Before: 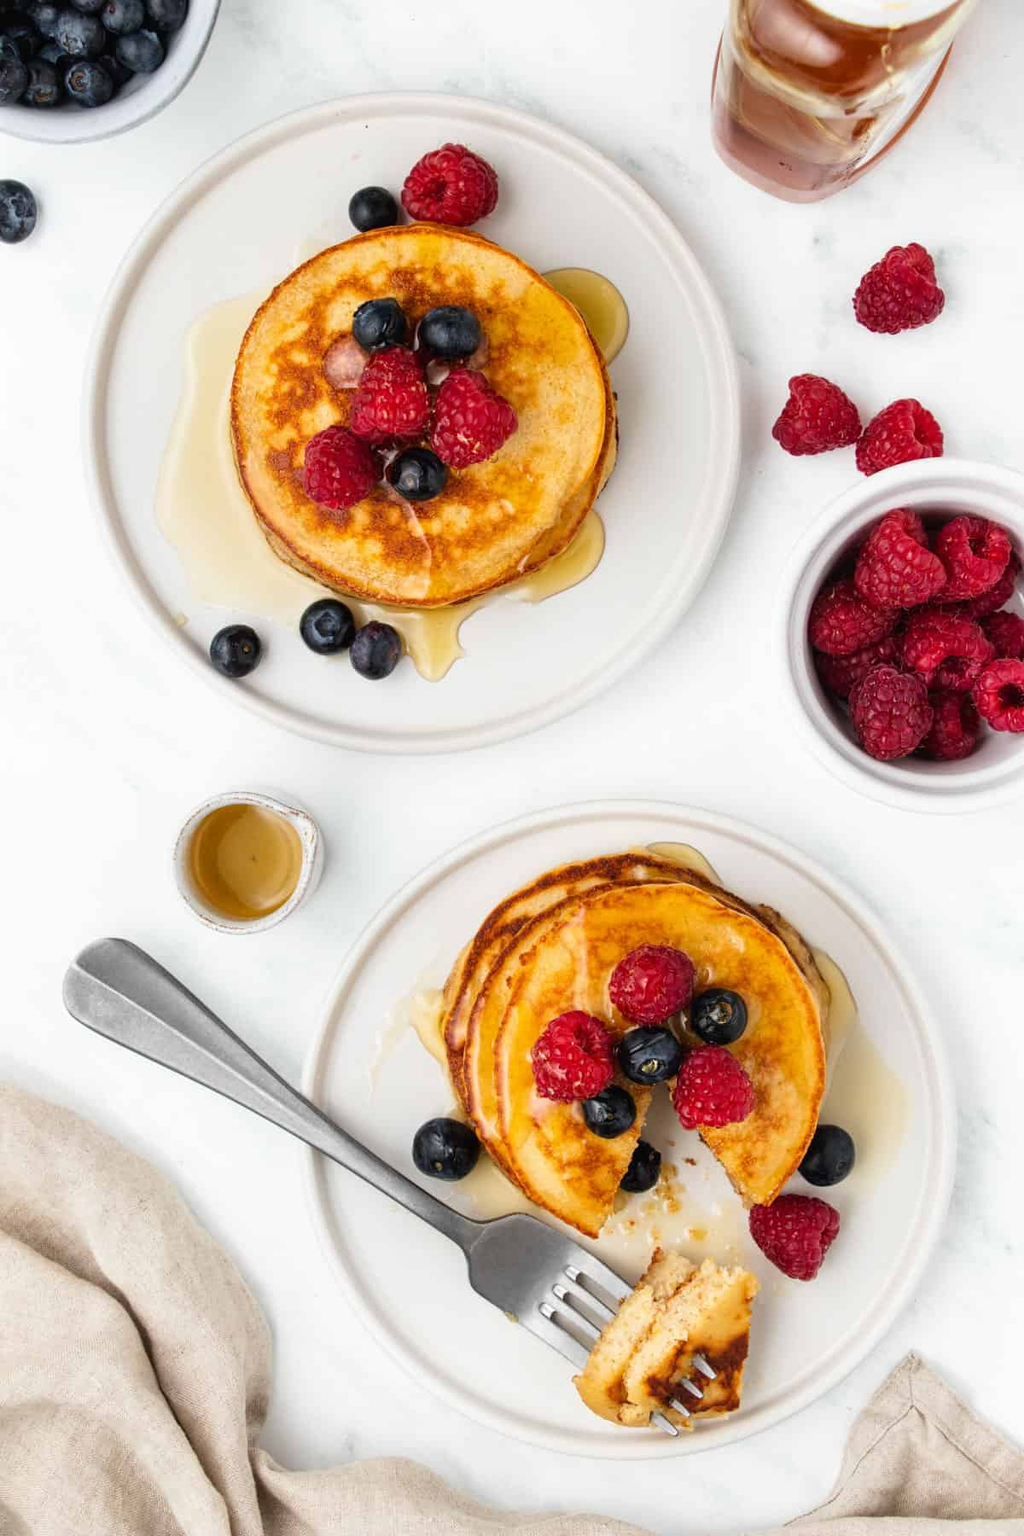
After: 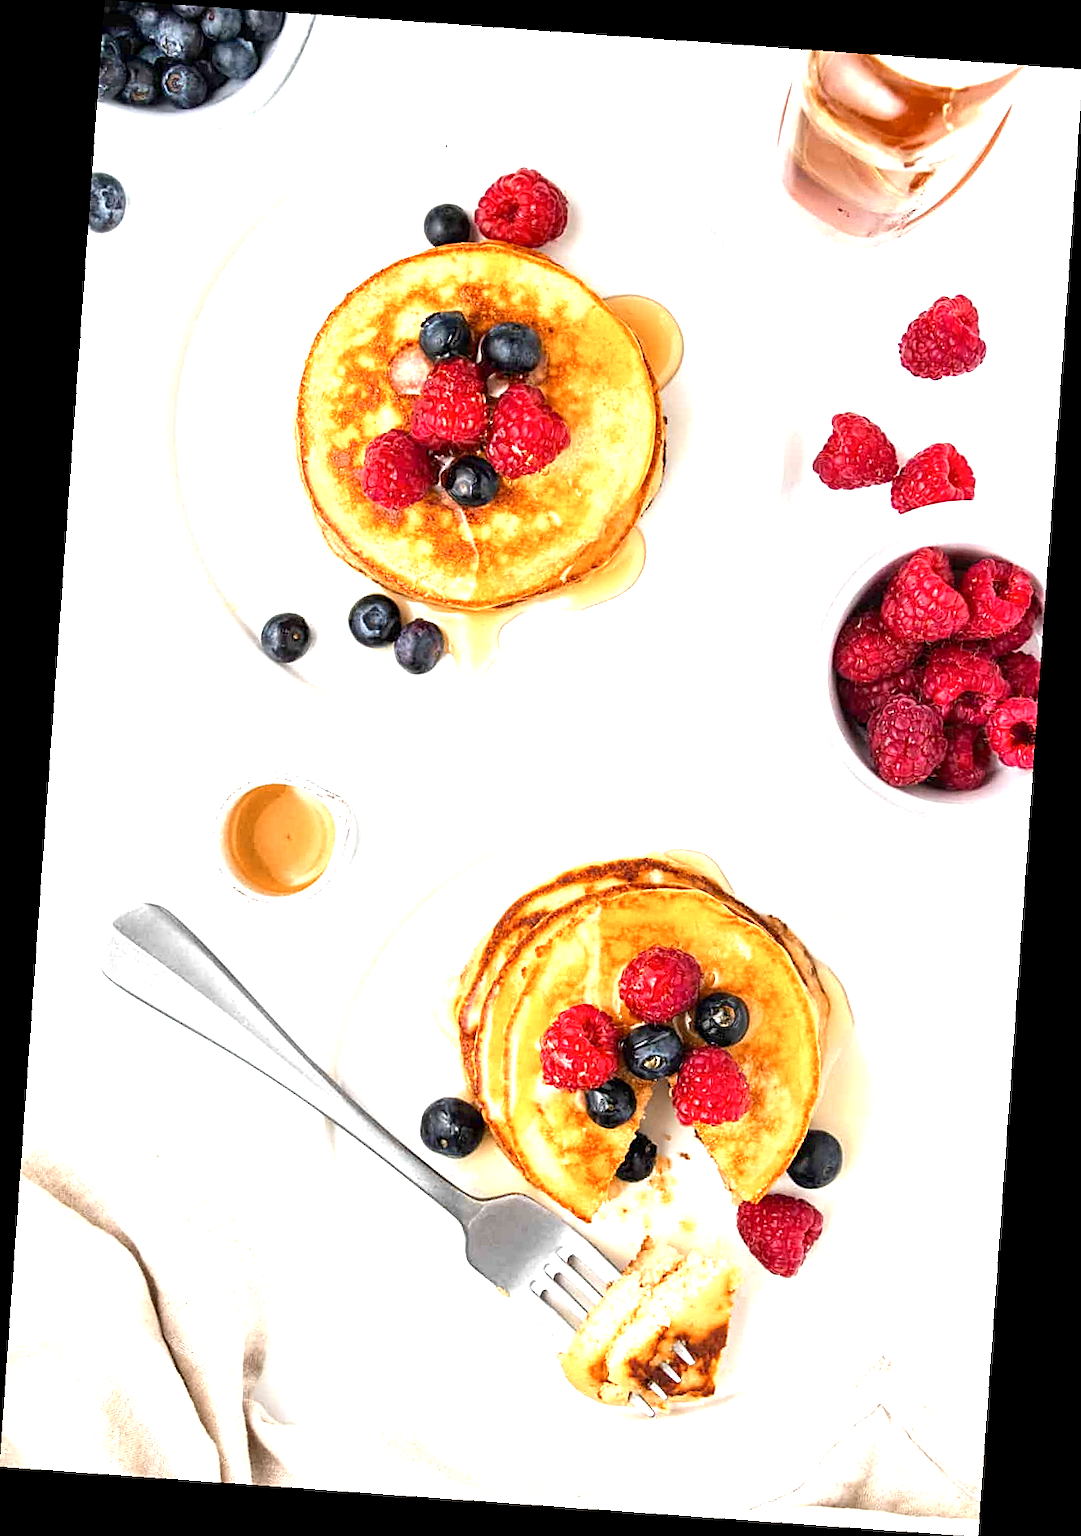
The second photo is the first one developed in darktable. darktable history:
rotate and perspective: rotation 4.1°, automatic cropping off
color zones: curves: ch2 [(0, 0.5) (0.143, 0.5) (0.286, 0.416) (0.429, 0.5) (0.571, 0.5) (0.714, 0.5) (0.857, 0.5) (1, 0.5)]
sharpen: on, module defaults
exposure: black level correction 0.001, exposure 1.3 EV, compensate highlight preservation false
